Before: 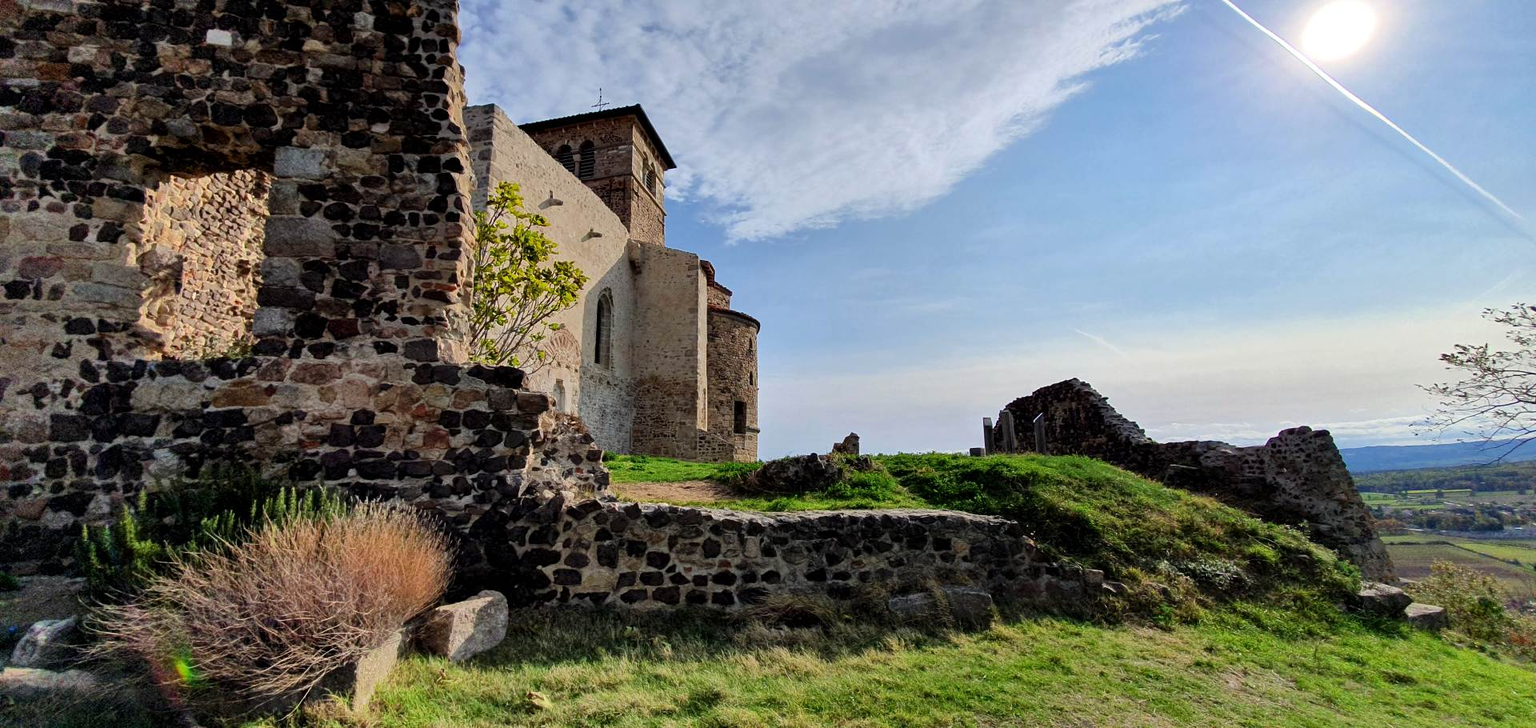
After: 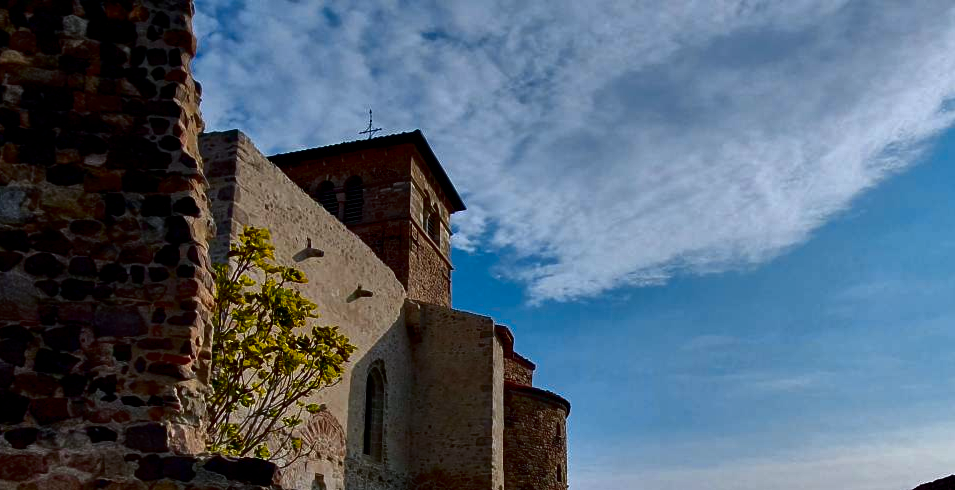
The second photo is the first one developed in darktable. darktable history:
crop: left 19.807%, right 30.442%, bottom 46.12%
contrast brightness saturation: brightness -0.522
tone equalizer: on, module defaults
color zones: curves: ch1 [(0.235, 0.558) (0.75, 0.5)]; ch2 [(0.25, 0.462) (0.749, 0.457)]
levels: levels [0, 0.476, 0.951]
color calibration: x 0.355, y 0.367, temperature 4699.6 K
